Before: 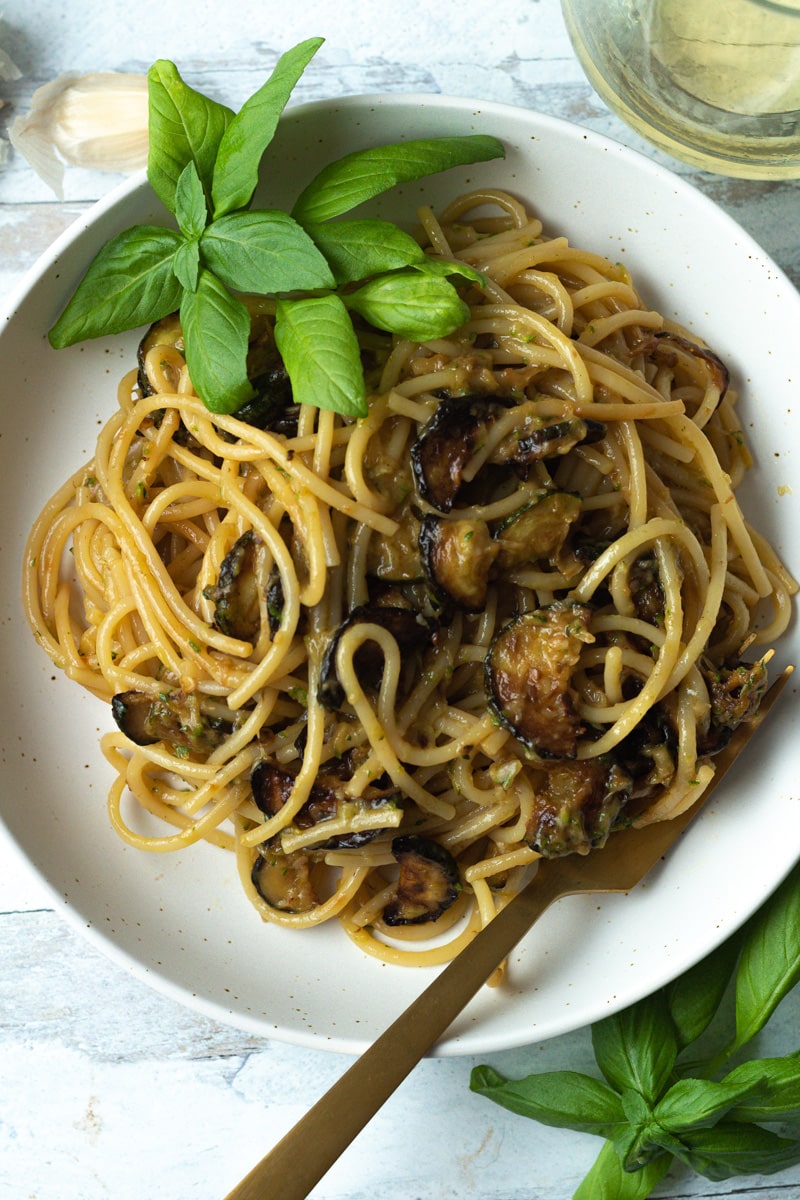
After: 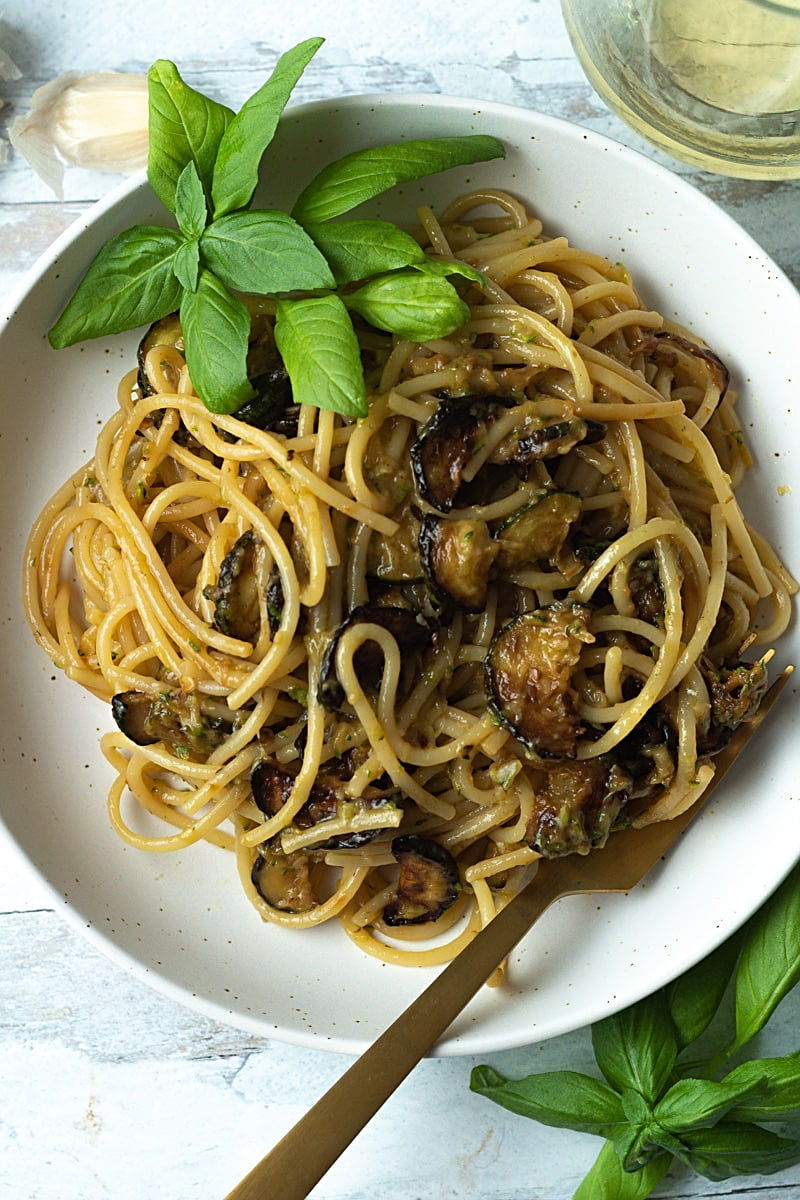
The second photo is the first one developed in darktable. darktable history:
color correction: highlights b* -0.012
sharpen: on, module defaults
